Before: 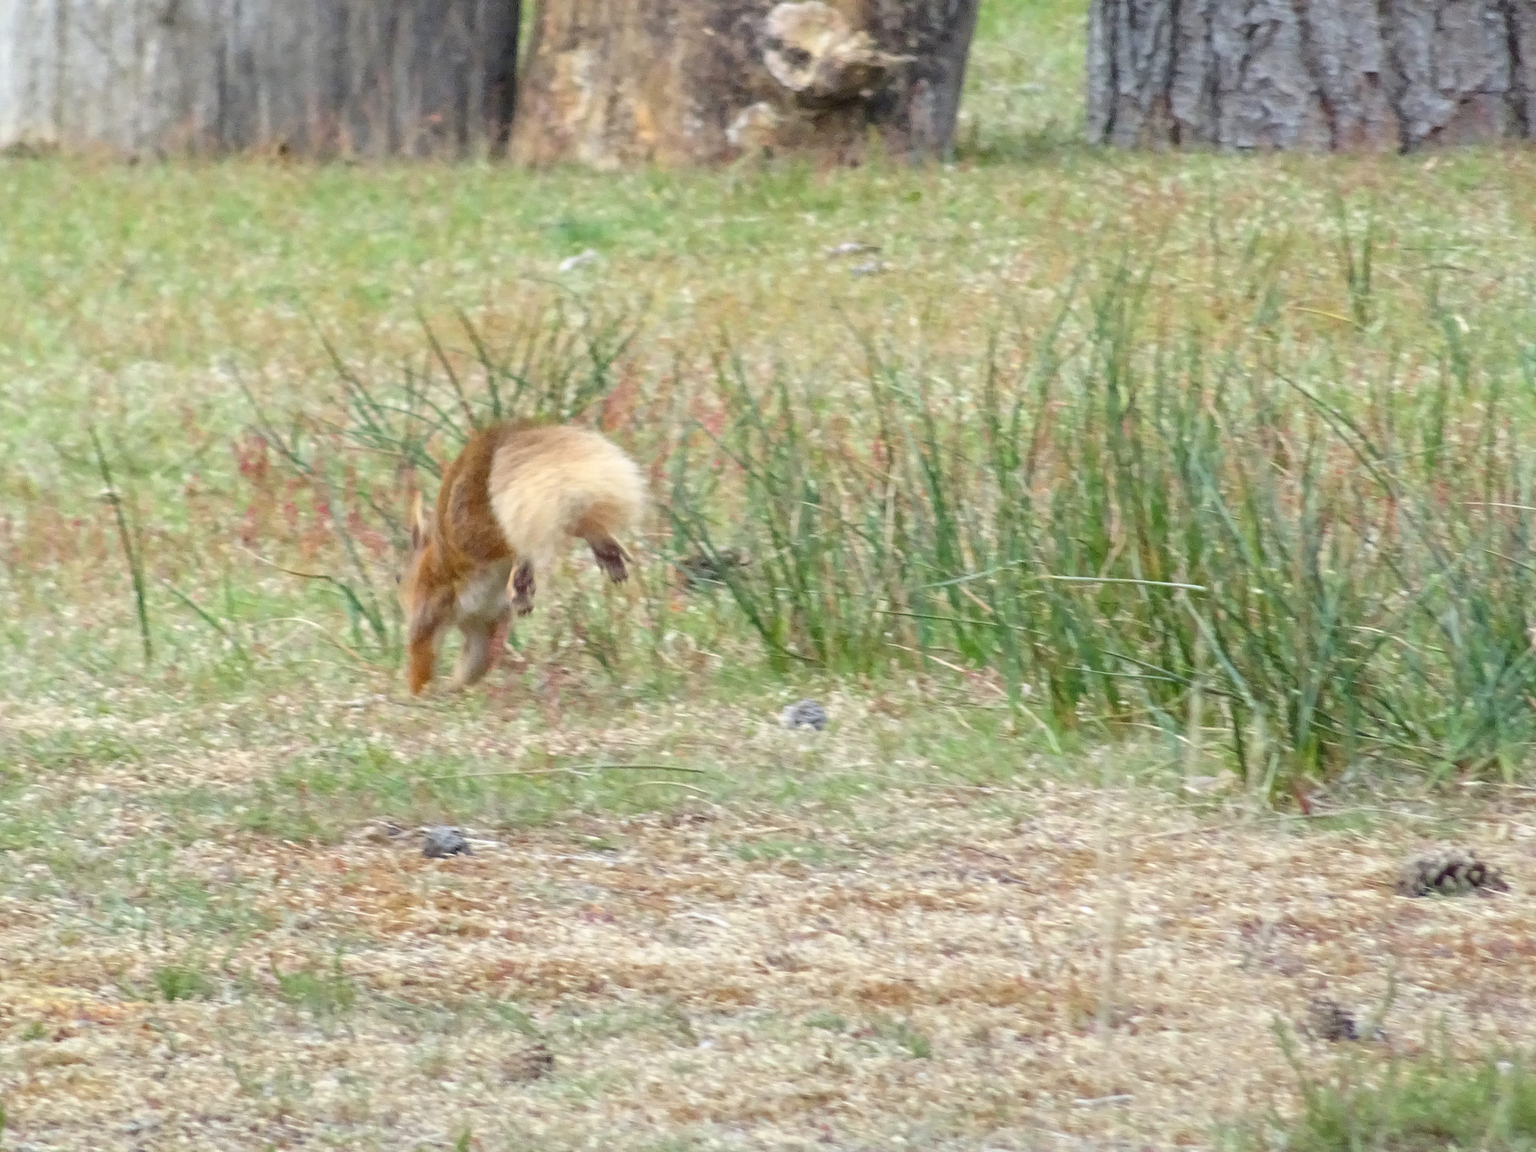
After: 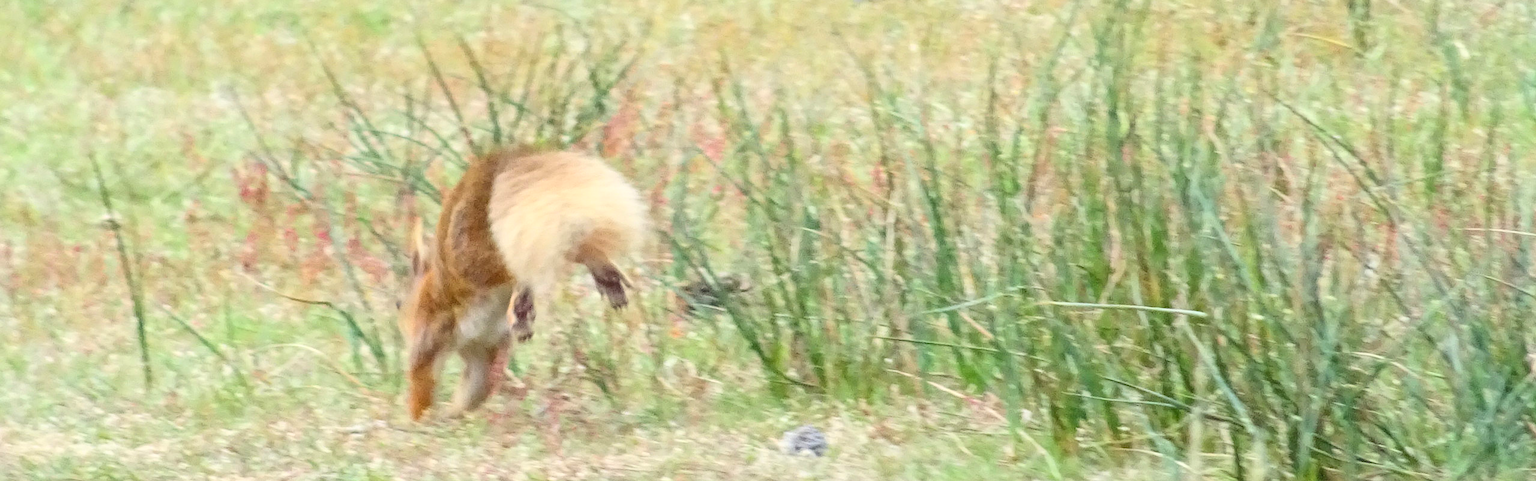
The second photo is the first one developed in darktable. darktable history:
crop and rotate: top 23.84%, bottom 34.294%
contrast brightness saturation: contrast 0.2, brightness 0.15, saturation 0.14
